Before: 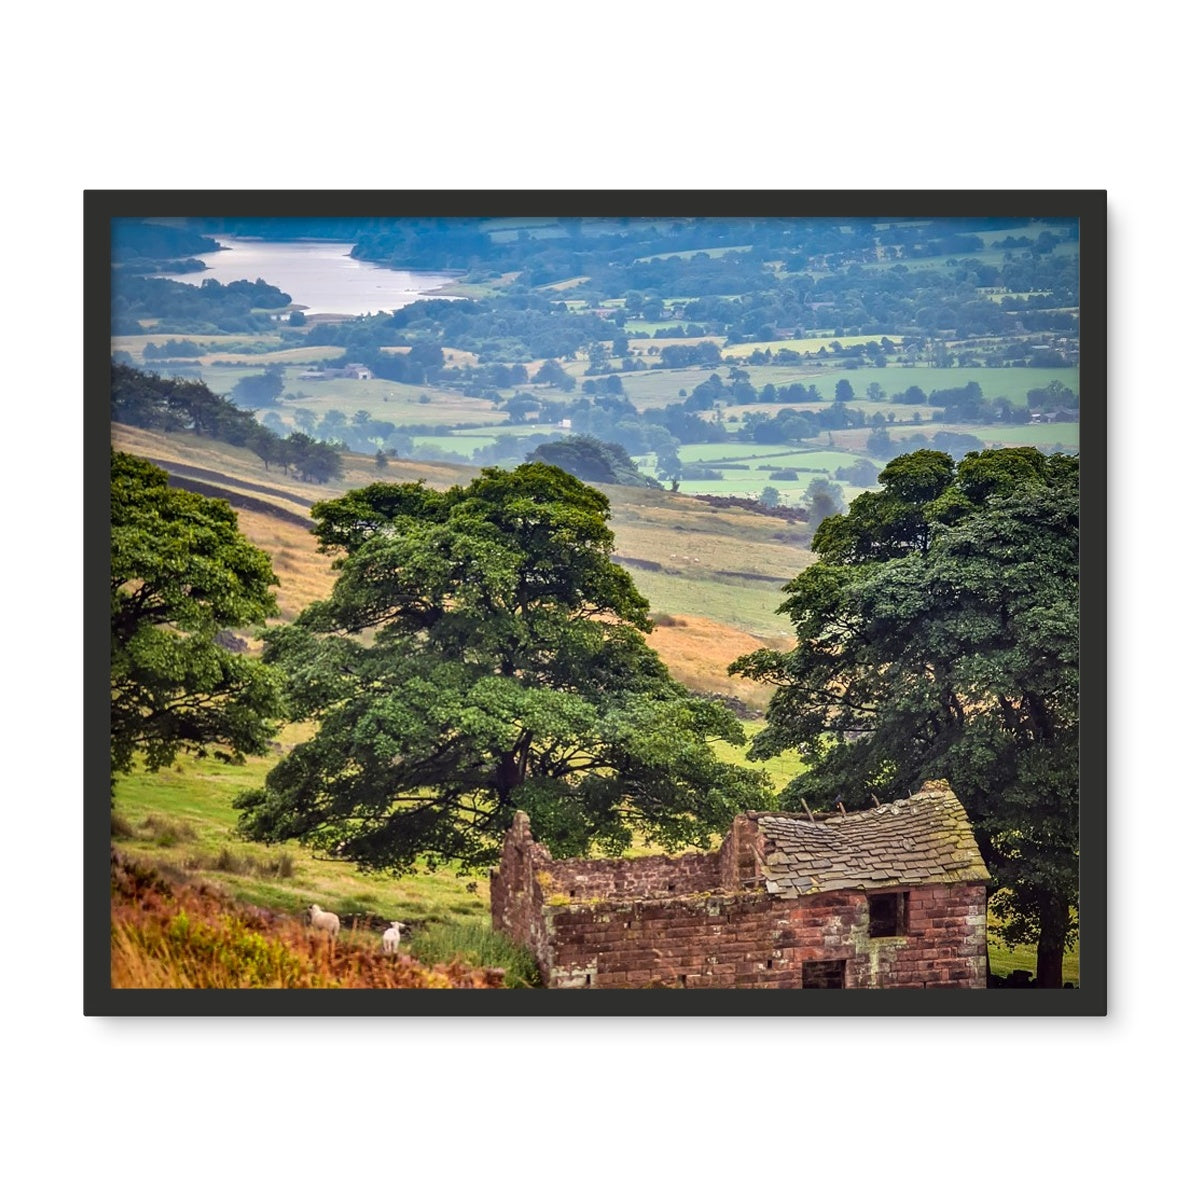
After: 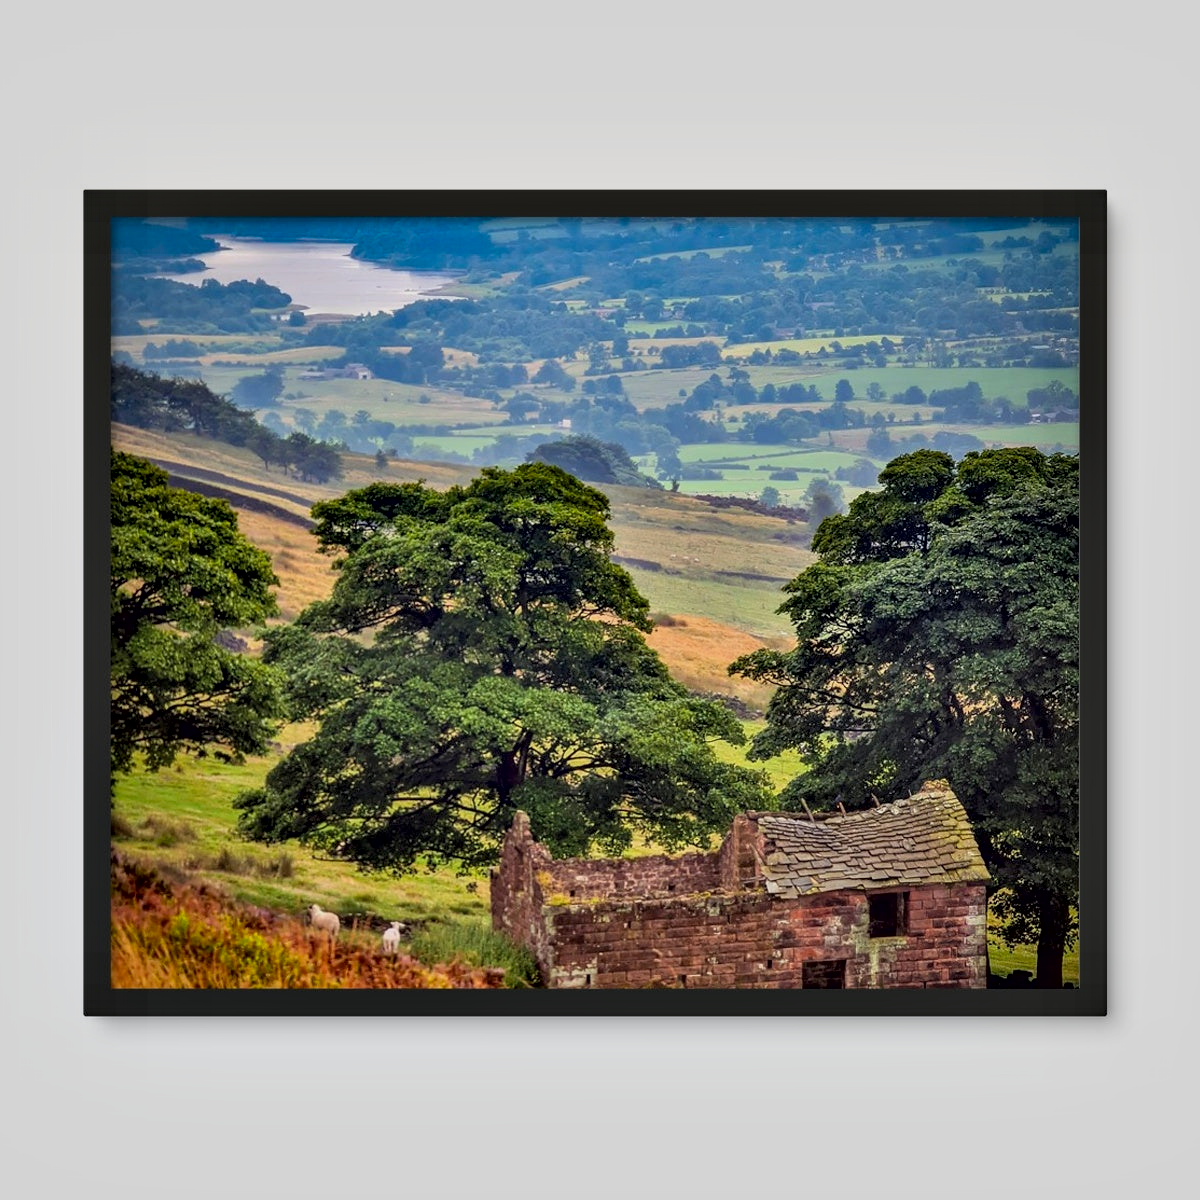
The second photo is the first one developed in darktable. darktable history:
contrast equalizer: octaves 7, y [[0.6 ×6], [0.55 ×6], [0 ×6], [0 ×6], [0 ×6]], mix 0.53
exposure: black level correction 0, exposure -0.721 EV, compensate highlight preservation false
contrast brightness saturation: brightness 0.09, saturation 0.19
